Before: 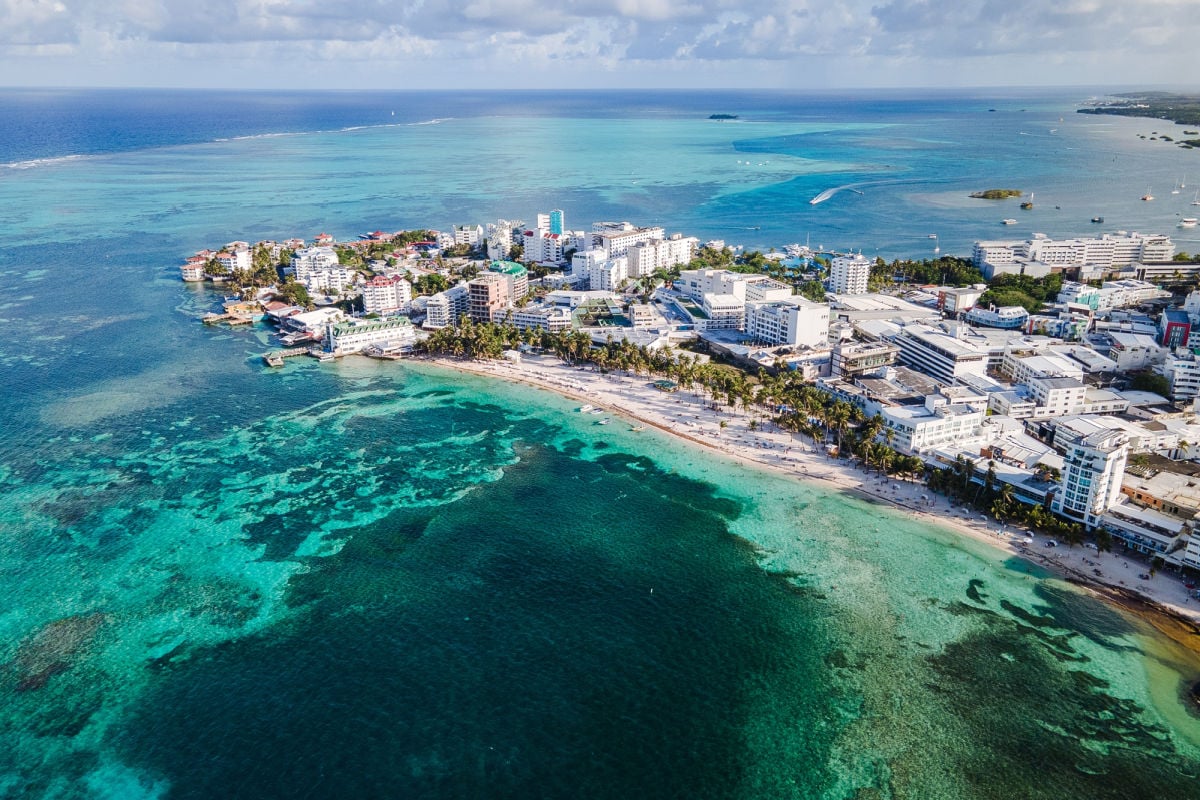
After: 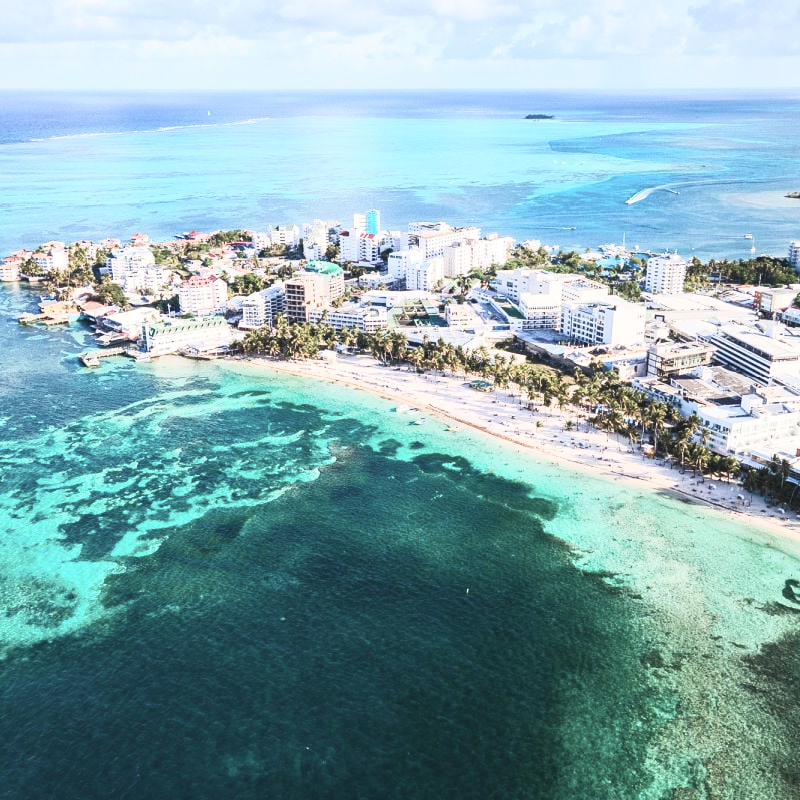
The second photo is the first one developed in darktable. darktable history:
contrast brightness saturation: contrast 0.395, brightness 0.542
color zones: curves: ch0 [(0, 0.5) (0.143, 0.5) (0.286, 0.5) (0.429, 0.504) (0.571, 0.5) (0.714, 0.509) (0.857, 0.5) (1, 0.5)]; ch1 [(0, 0.425) (0.143, 0.425) (0.286, 0.375) (0.429, 0.405) (0.571, 0.5) (0.714, 0.47) (0.857, 0.425) (1, 0.435)]; ch2 [(0, 0.5) (0.143, 0.5) (0.286, 0.5) (0.429, 0.517) (0.571, 0.5) (0.714, 0.51) (0.857, 0.5) (1, 0.5)]
crop: left 15.395%, right 17.875%
